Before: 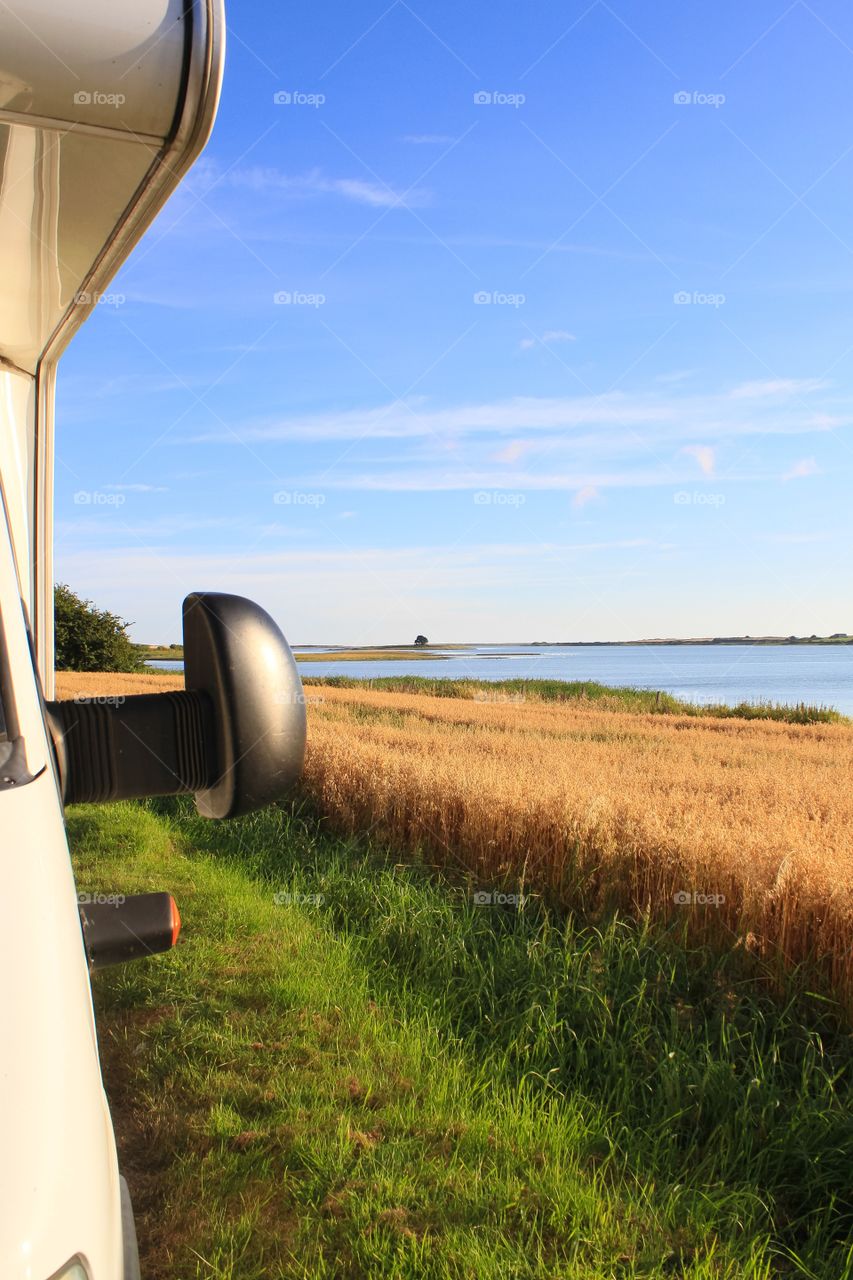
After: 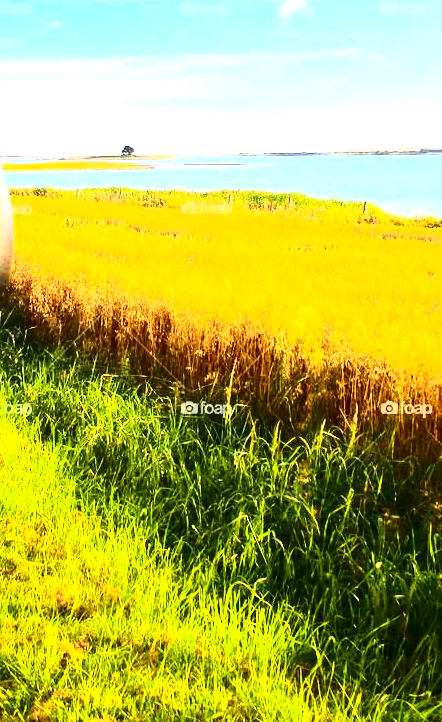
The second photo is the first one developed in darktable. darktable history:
crop: left 34.367%, top 38.319%, right 13.777%, bottom 5.198%
tone curve: curves: ch0 [(0, 0) (0.003, 0.003) (0.011, 0.006) (0.025, 0.012) (0.044, 0.02) (0.069, 0.023) (0.1, 0.029) (0.136, 0.037) (0.177, 0.058) (0.224, 0.084) (0.277, 0.137) (0.335, 0.209) (0.399, 0.336) (0.468, 0.478) (0.543, 0.63) (0.623, 0.789) (0.709, 0.903) (0.801, 0.967) (0.898, 0.987) (1, 1)], color space Lab, independent channels, preserve colors none
color balance rgb: shadows lift › chroma 2.04%, shadows lift › hue 248.63°, perceptual saturation grading › global saturation 25.575%, global vibrance 39.45%
exposure: black level correction 0, exposure 1.497 EV, compensate highlight preservation false
